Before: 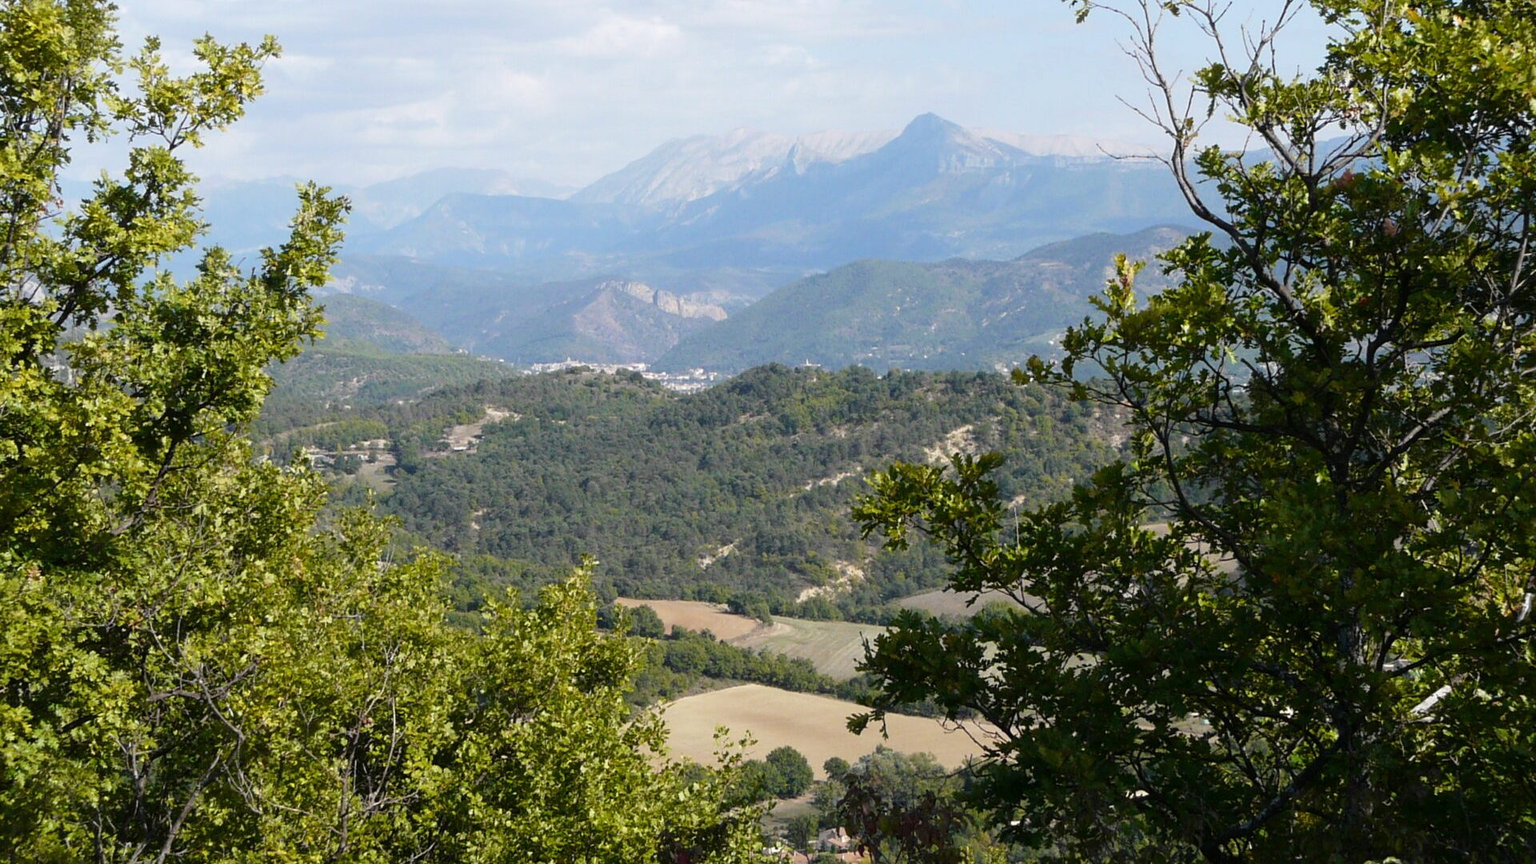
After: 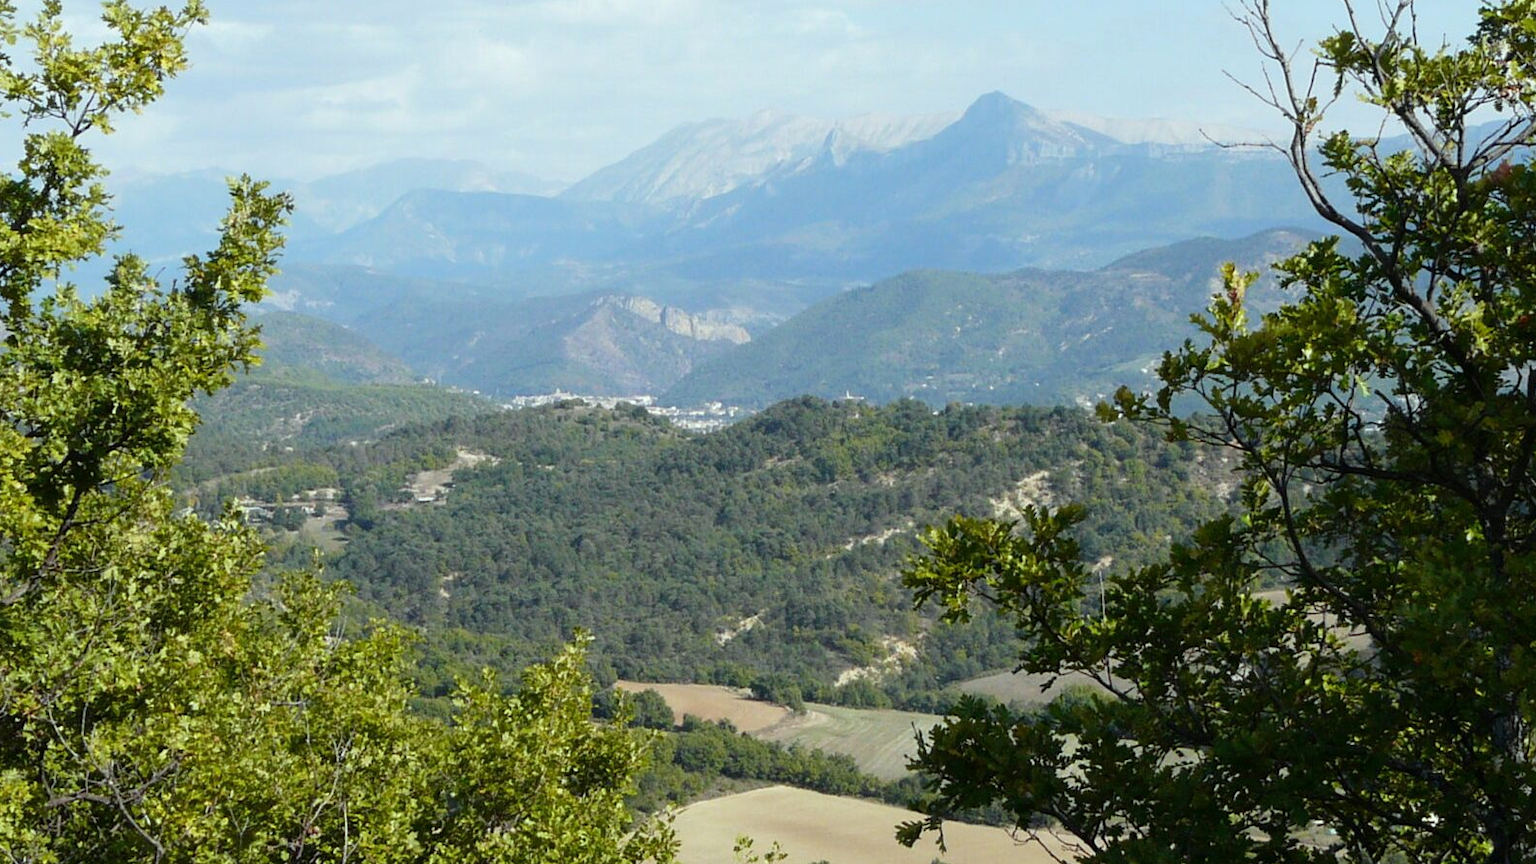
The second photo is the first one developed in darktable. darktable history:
color correction: highlights a* -6.45, highlights b* 0.356
crop and rotate: left 7.162%, top 4.511%, right 10.521%, bottom 13.139%
